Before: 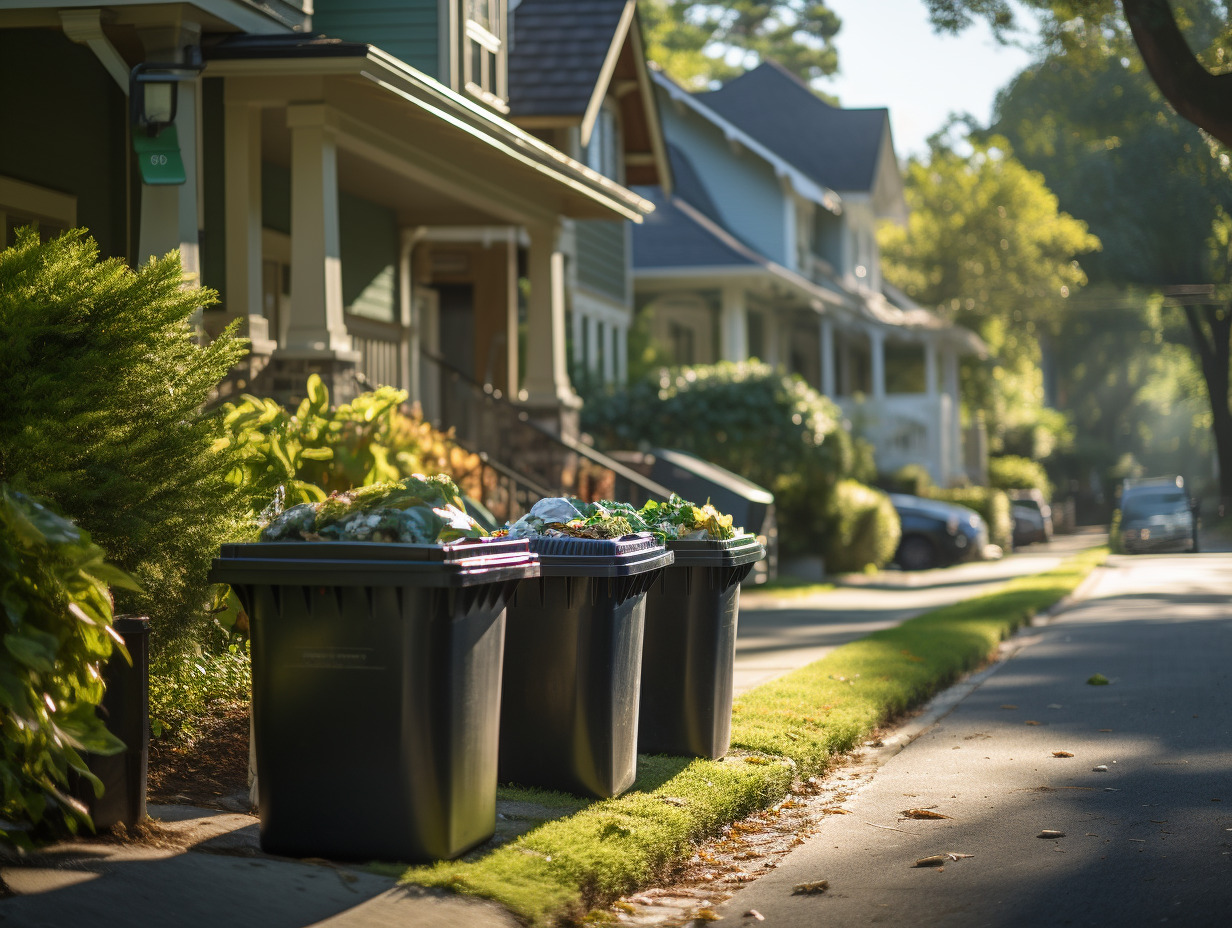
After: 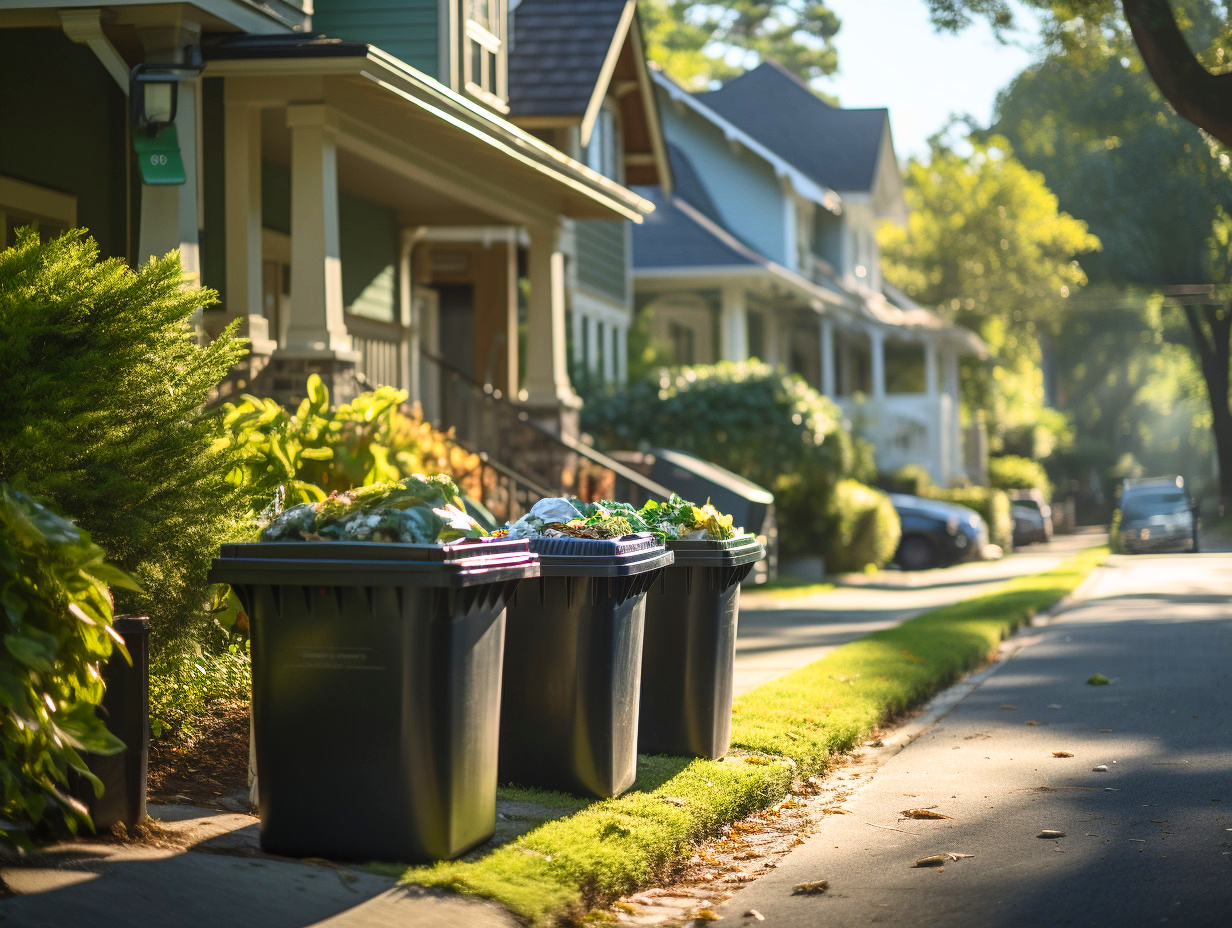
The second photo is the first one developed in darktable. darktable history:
white balance: emerald 1
contrast brightness saturation: contrast 0.2, brightness 0.16, saturation 0.22
